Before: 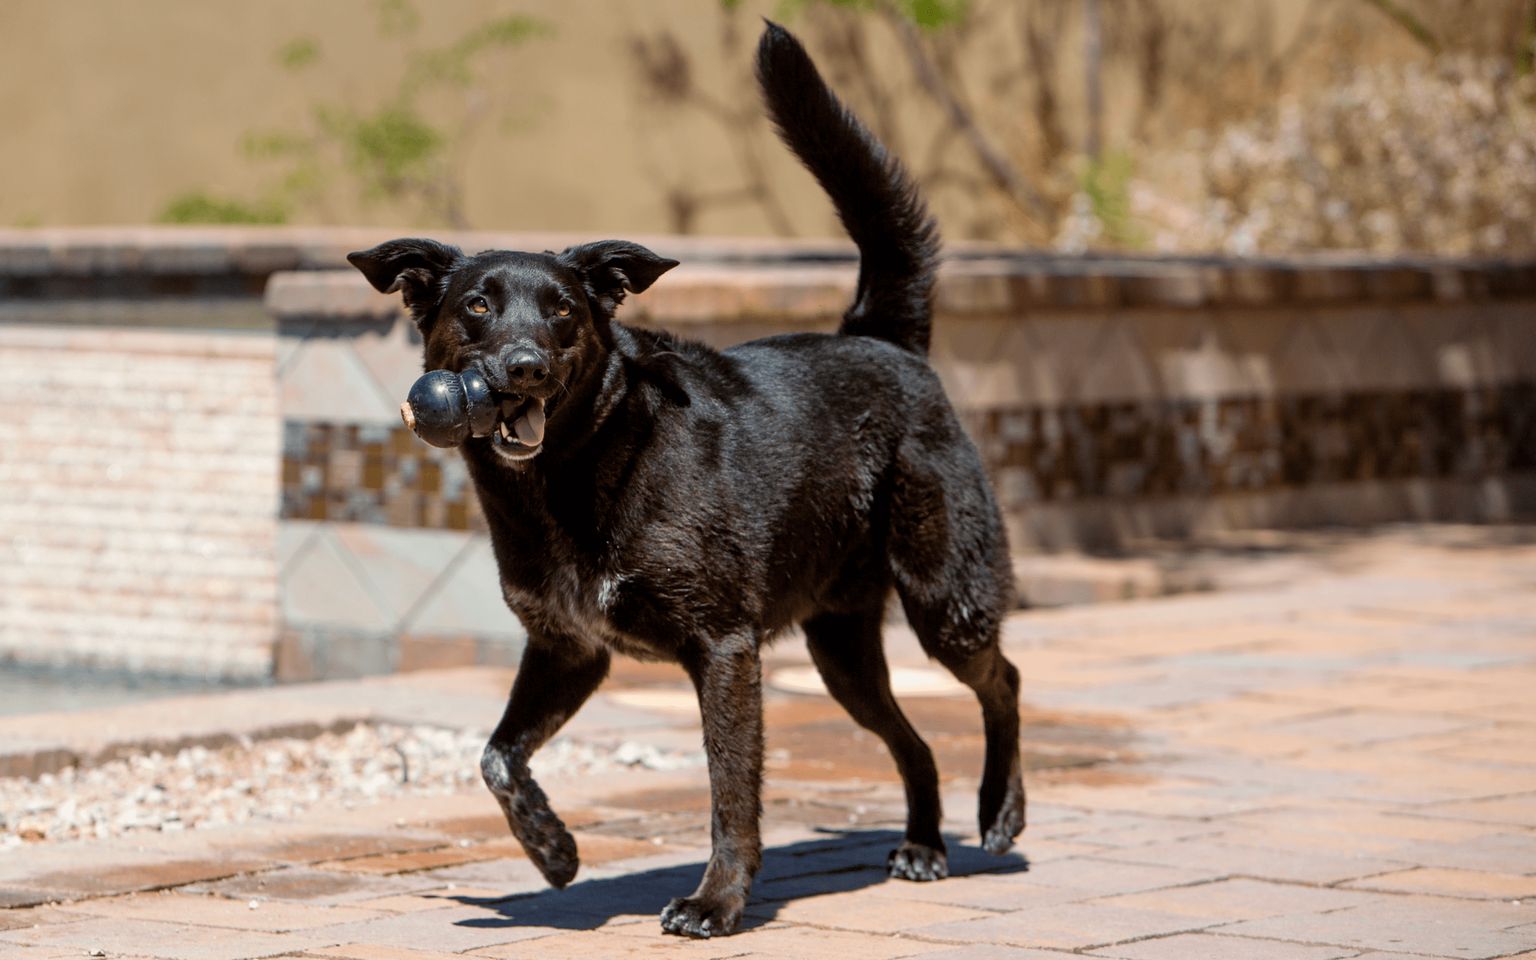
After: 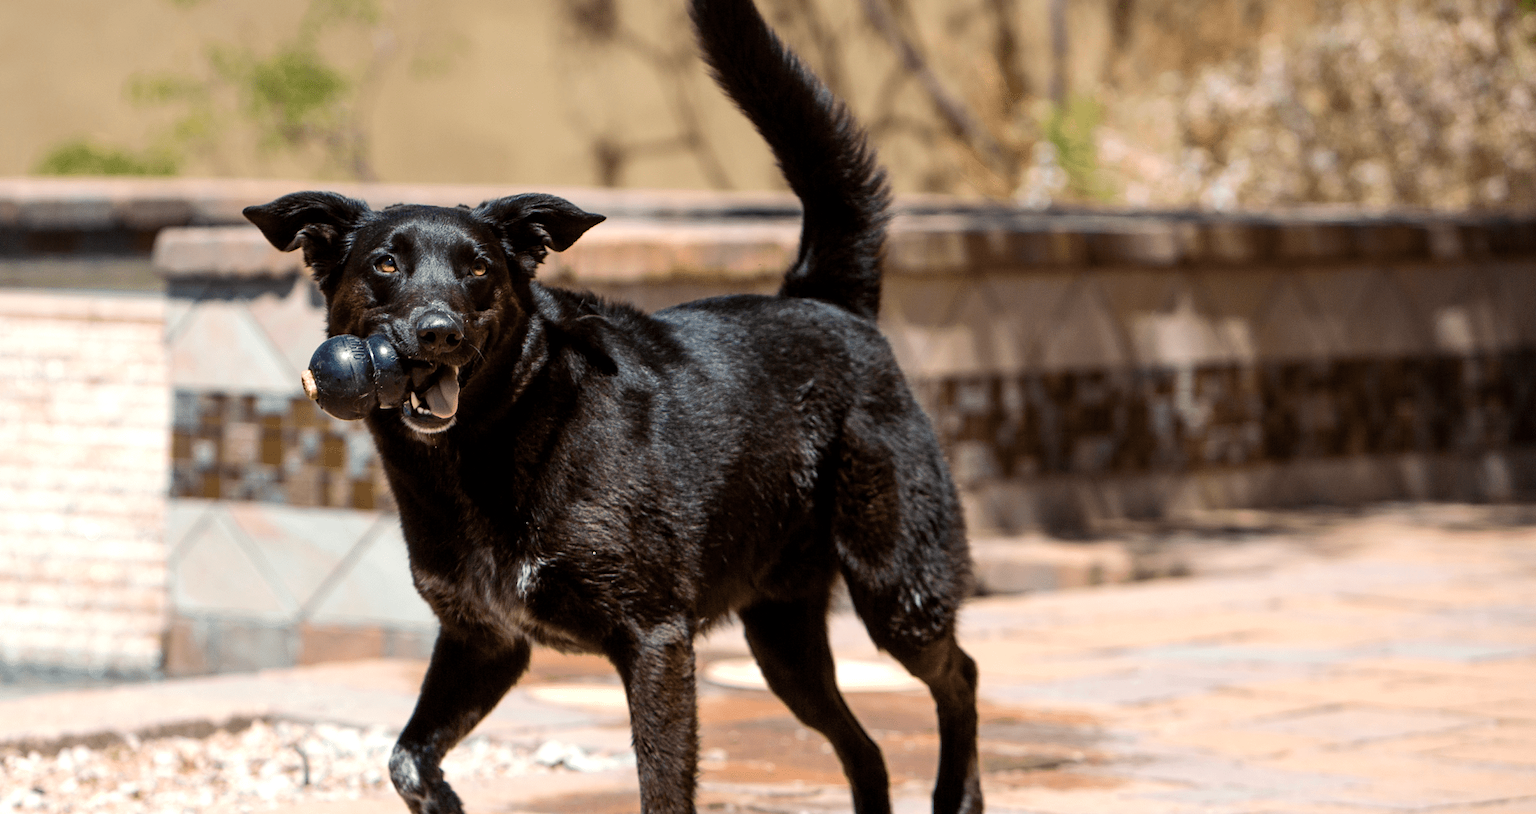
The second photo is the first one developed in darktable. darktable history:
crop: left 8.155%, top 6.611%, bottom 15.385%
tone equalizer: -8 EV -0.417 EV, -7 EV -0.389 EV, -6 EV -0.333 EV, -5 EV -0.222 EV, -3 EV 0.222 EV, -2 EV 0.333 EV, -1 EV 0.389 EV, +0 EV 0.417 EV, edges refinement/feathering 500, mask exposure compensation -1.57 EV, preserve details no
